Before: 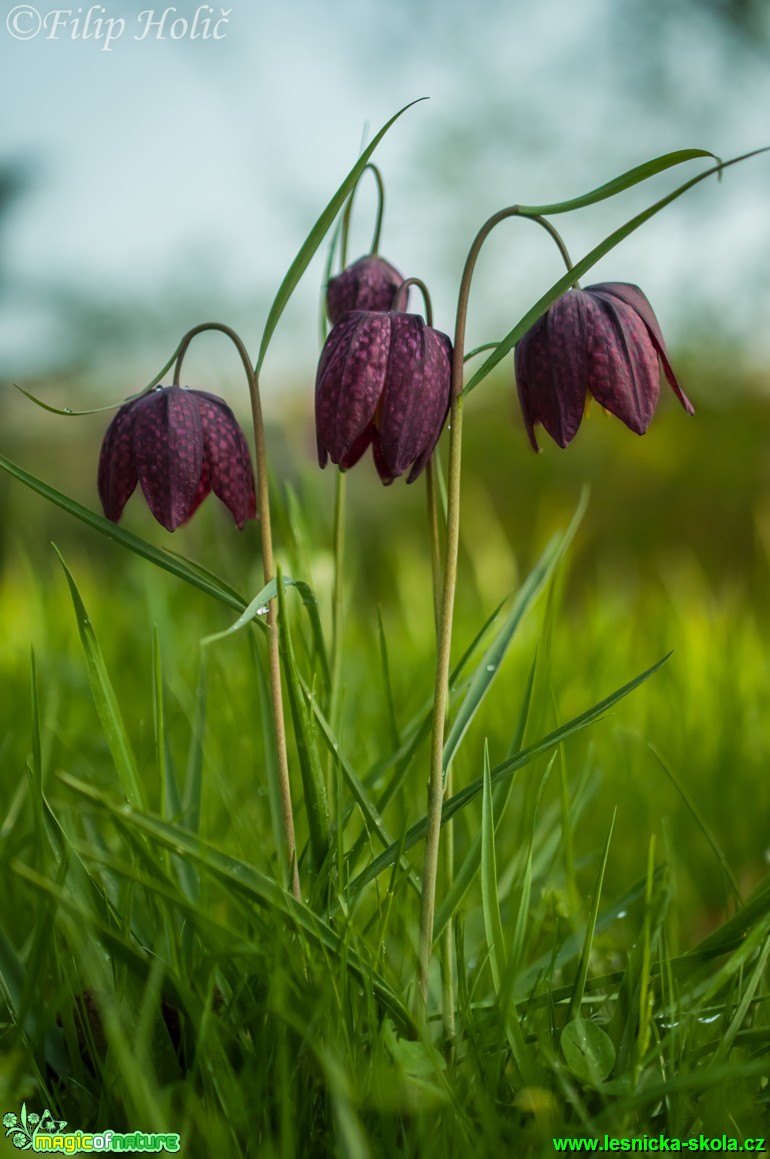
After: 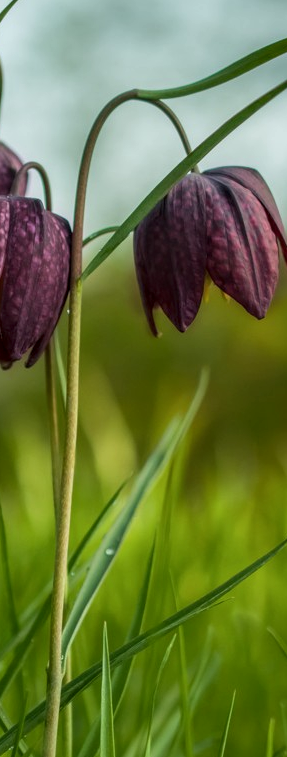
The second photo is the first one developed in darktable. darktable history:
crop and rotate: left 49.509%, top 10.089%, right 13.115%, bottom 24.522%
local contrast: on, module defaults
